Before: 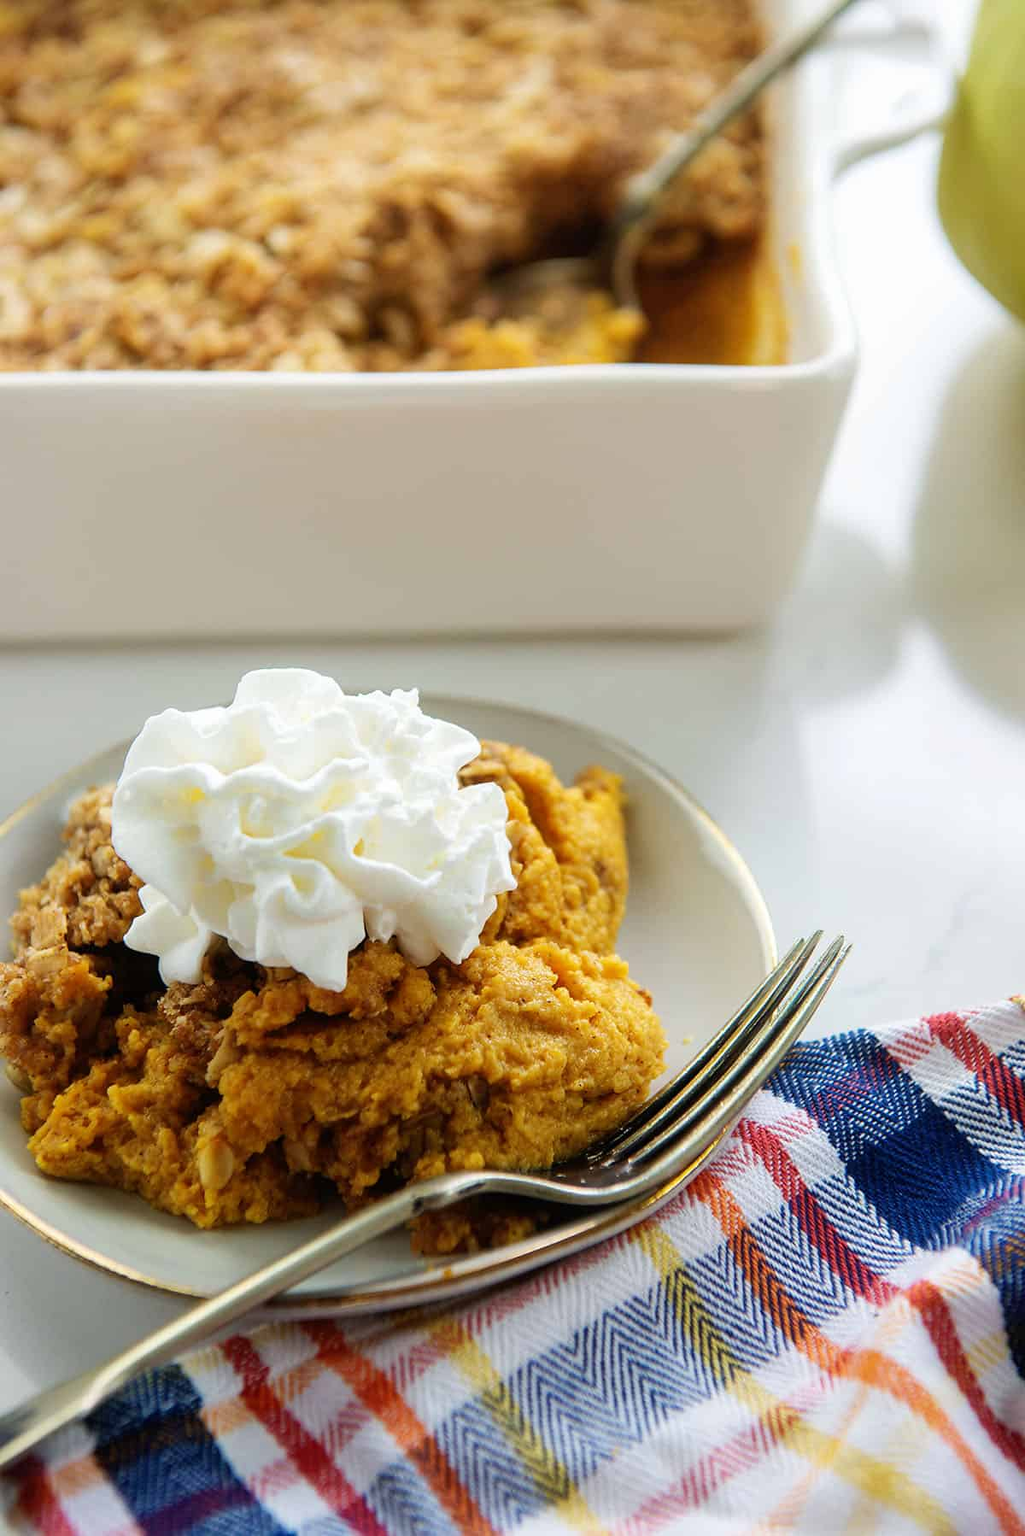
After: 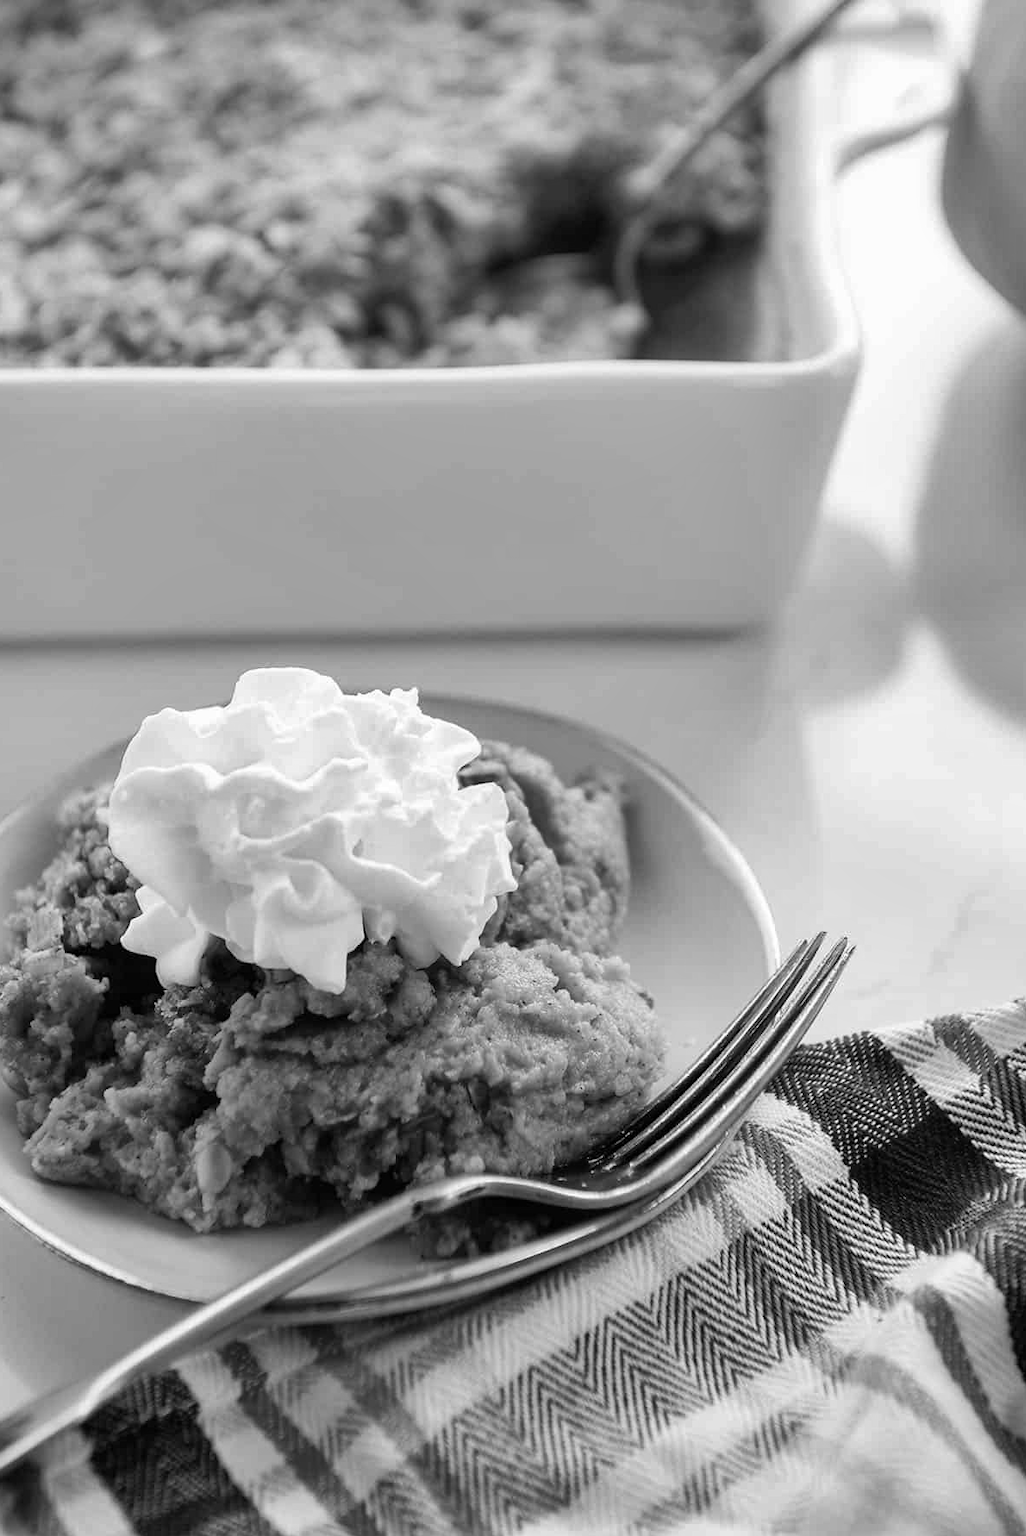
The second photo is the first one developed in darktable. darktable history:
crop: left 0.434%, top 0.485%, right 0.244%, bottom 0.386%
shadows and highlights: low approximation 0.01, soften with gaussian
tone equalizer: on, module defaults
color balance rgb: perceptual saturation grading › global saturation 25%, global vibrance 20%
white balance: emerald 1
monochrome: on, module defaults
